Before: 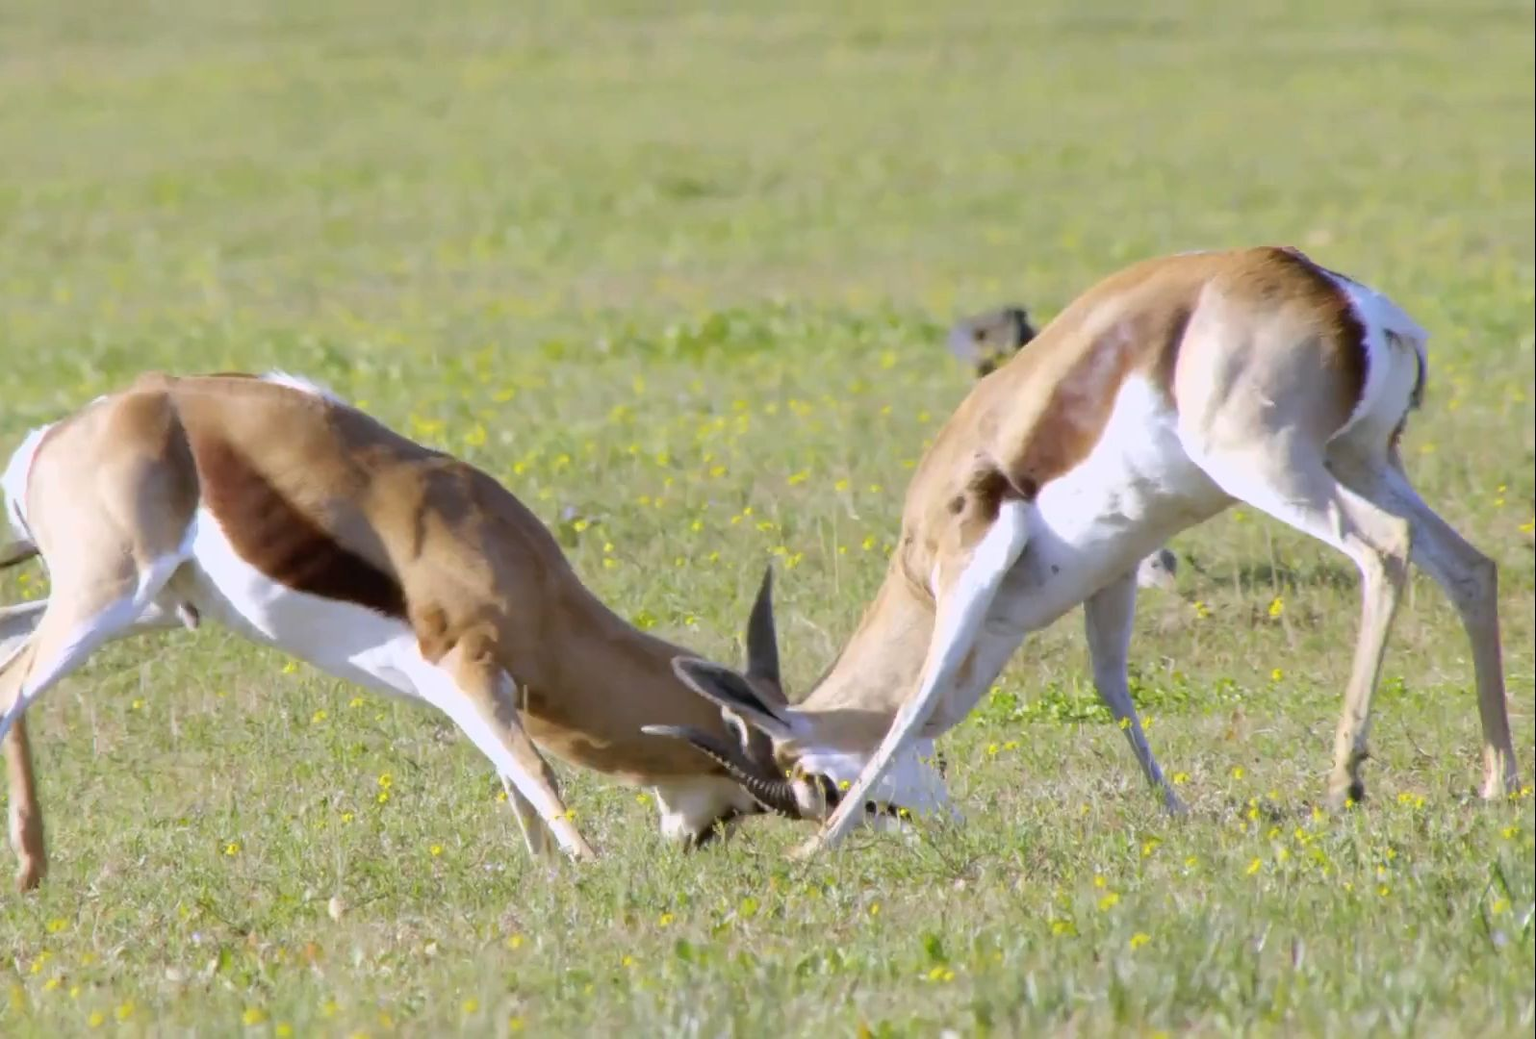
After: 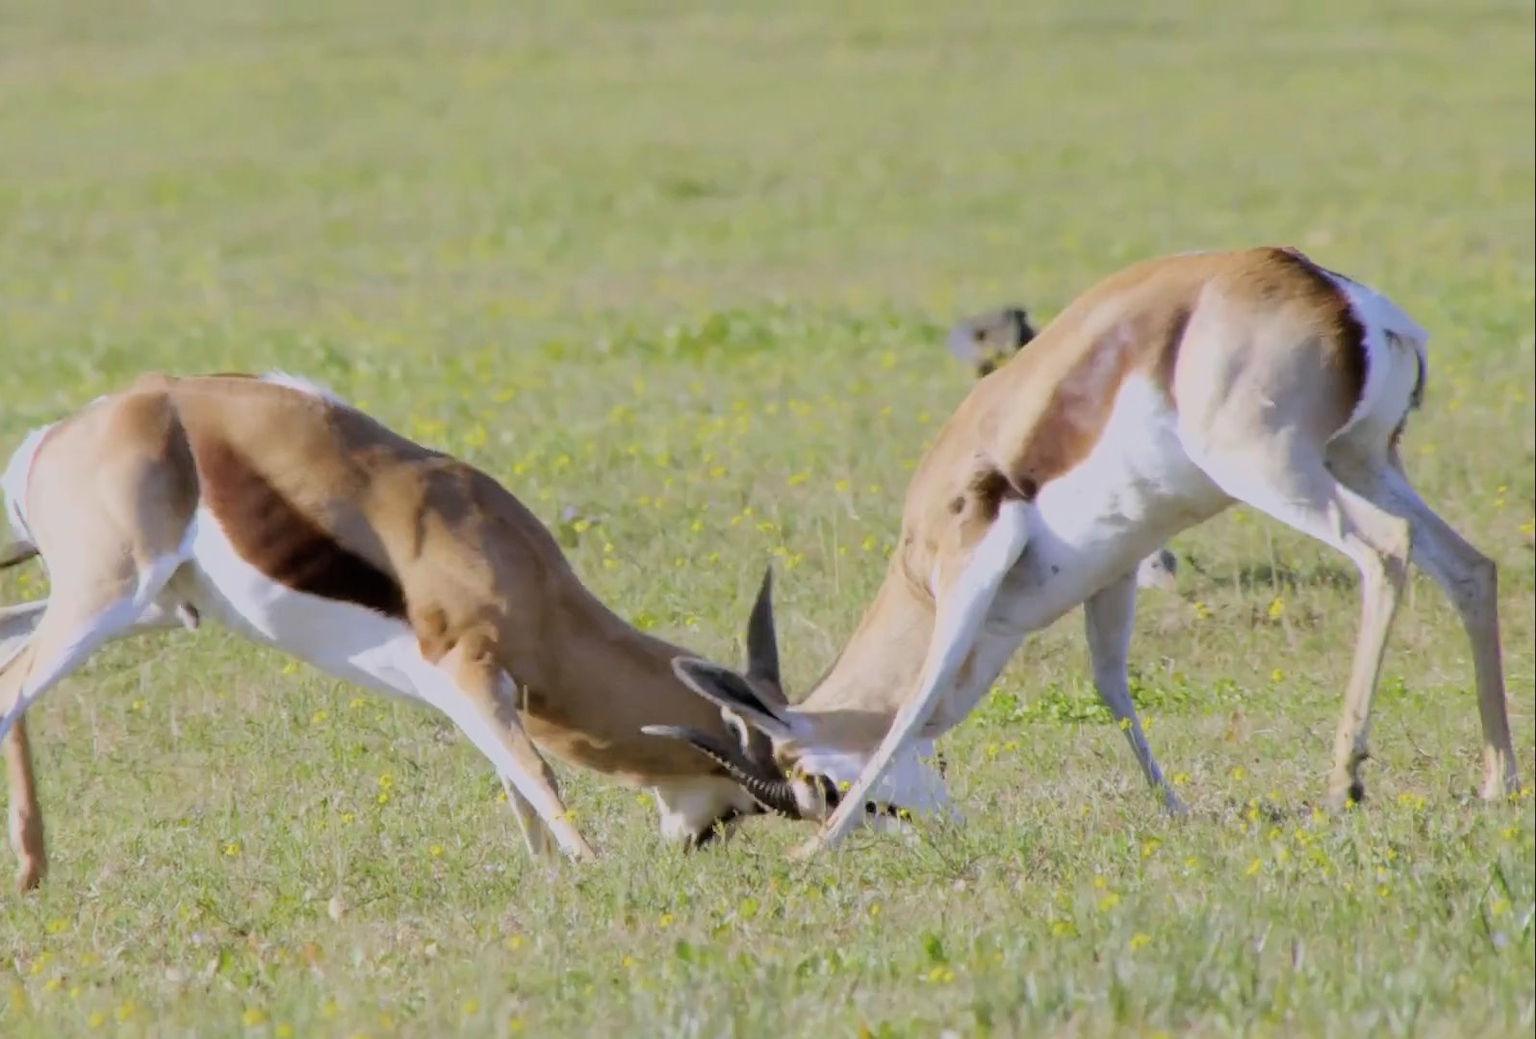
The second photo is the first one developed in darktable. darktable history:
filmic rgb: black relative exposure -16 EV, white relative exposure 6.9 EV, threshold 2.96 EV, hardness 4.68, color science v4 (2020), enable highlight reconstruction true
